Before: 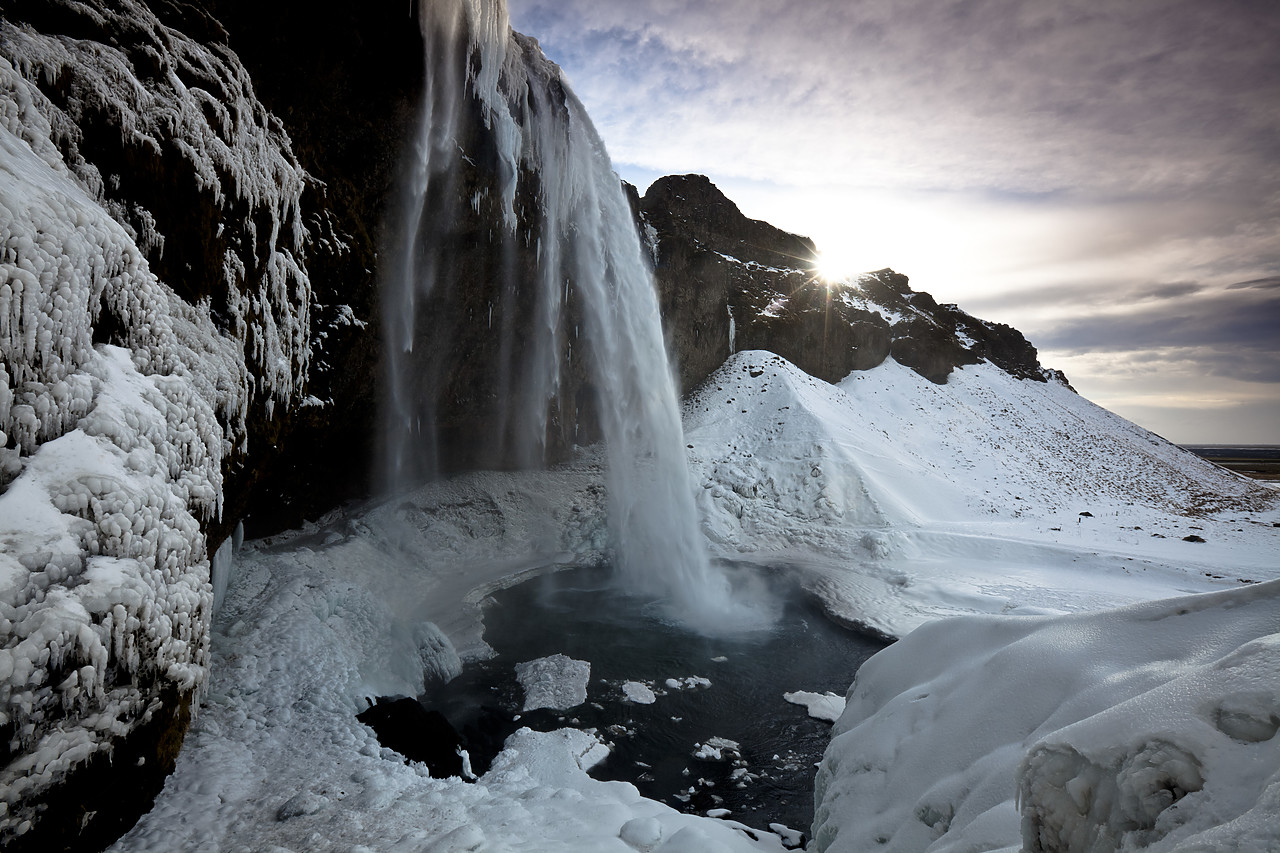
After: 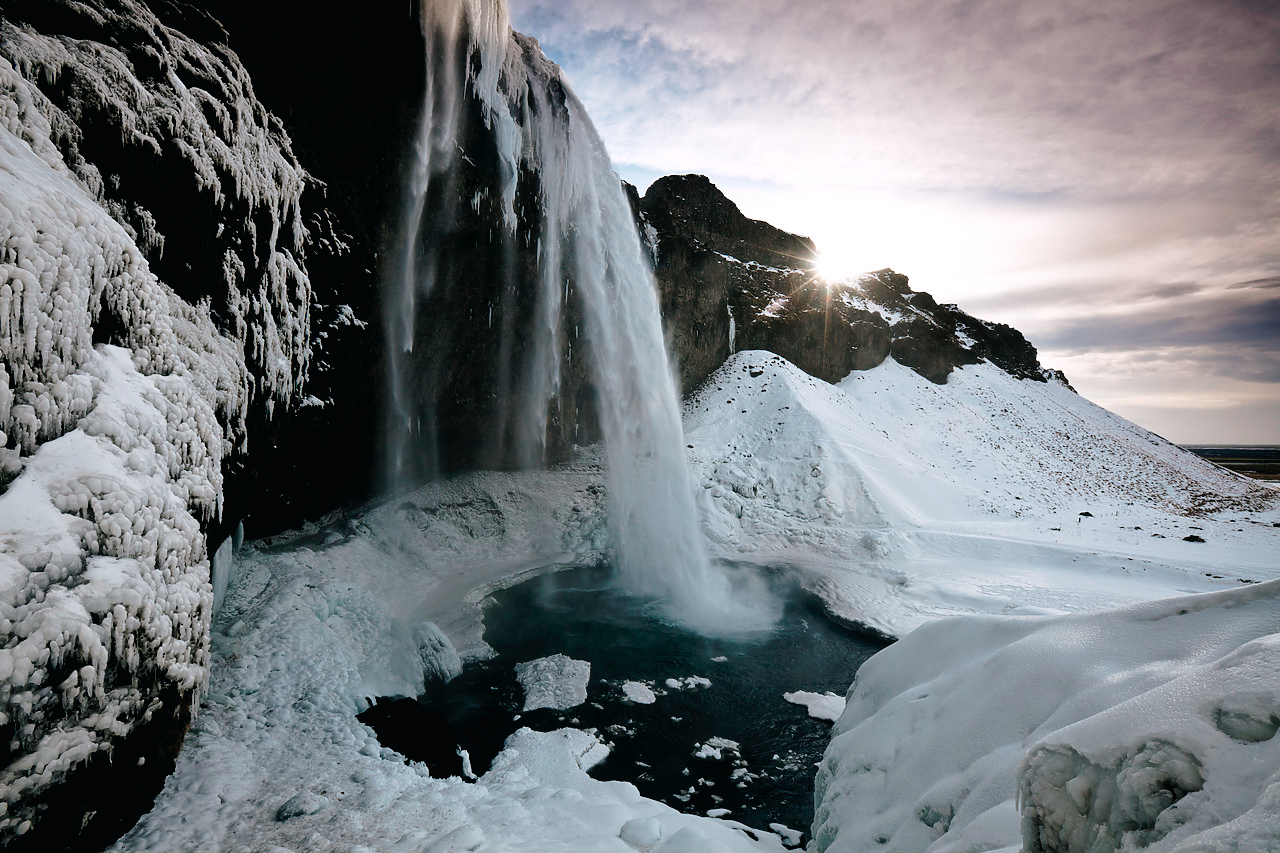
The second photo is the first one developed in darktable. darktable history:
tone curve: curves: ch0 [(0, 0) (0.003, 0.009) (0.011, 0.009) (0.025, 0.01) (0.044, 0.02) (0.069, 0.032) (0.1, 0.048) (0.136, 0.092) (0.177, 0.153) (0.224, 0.217) (0.277, 0.306) (0.335, 0.402) (0.399, 0.488) (0.468, 0.574) (0.543, 0.648) (0.623, 0.716) (0.709, 0.783) (0.801, 0.851) (0.898, 0.92) (1, 1)], preserve colors none
color look up table: target L [92.14, 90.04, 86.92, 86.2, 69.76, 63.49, 58.88, 52.5, 42.17, 37.5, 22.29, 200.57, 89.54, 80.1, 61.7, 57.91, 60.13, 50.09, 49.32, 46.57, 42.04, 37.7, 30.6, 17.62, 98.13, 82.9, 73.21, 70.53, 70.09, 60.2, 58.64, 67.94, 51.74, 42.12, 39.85, 36.29, 31.2, 31.19, 31.38, 13.57, 6.365, 84.36, 79.55, 63.23, 59.24, 60.52, 36.69, 32.4, 6.729], target a [-23.22, -21.41, -38.09, -40.51, -18.13, -39.4, -59.41, -27.55, -16.93, -30.11, -19.47, 0, 4.301, 12.45, 30.26, 61.84, 16.4, 8.887, 46.84, 72.38, 47.44, 54.7, 5.206, 25.77, 2.595, 33.16, 37.14, 21.13, 32.2, 45.8, 71.24, 54.39, 63.21, 5.967, 15.89, 40.74, 42.41, 21.97, 19.48, 22.27, 21.52, -43.93, -33.78, -41.99, -20.27, -15.24, -20.56, -5.609, -4.938], target b [47.43, 16.85, 27.87, 10.74, 8.735, 21.55, 37.56, 39.89, 21.32, 21.04, 16.56, 0, 23.2, 64.46, 36.43, 32.82, 9.2, 45.85, 18.66, 51.87, 42.75, 41.31, 3.45, 17.69, -2.003, -19.38, 2.019, -23.05, -38.6, -19.97, -30.2, -39.83, -2.976, -63.87, -38.54, -55.47, -8.448, -12.96, -73.16, -36.81, -19.47, -18.24, -23.64, -2.726, -44.36, -15.78, -4.033, -25.52, -9.063], num patches 49
